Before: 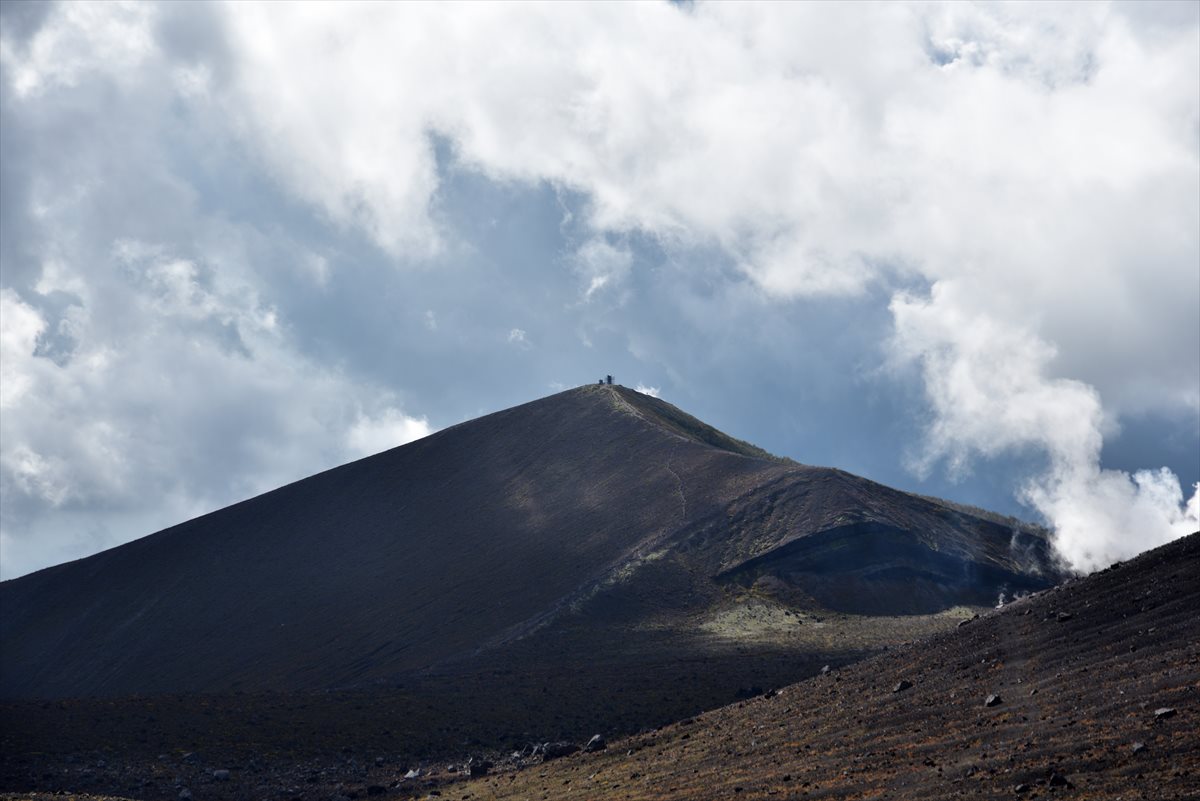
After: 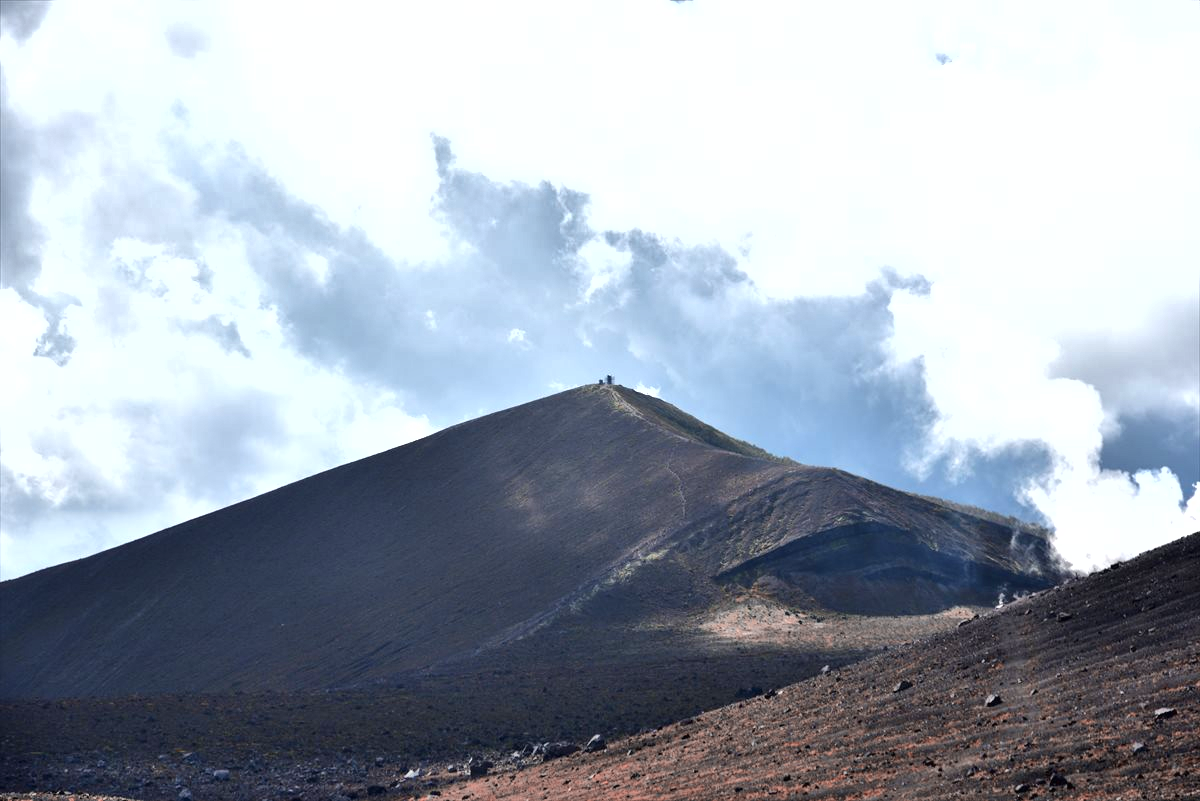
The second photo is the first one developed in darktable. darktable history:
color zones: curves: ch2 [(0, 0.5) (0.084, 0.497) (0.323, 0.335) (0.4, 0.497) (1, 0.5)], process mode strong
shadows and highlights: highlights color adjustment 0%, low approximation 0.01, soften with gaussian
exposure: black level correction 0, exposure 1 EV, compensate highlight preservation false
